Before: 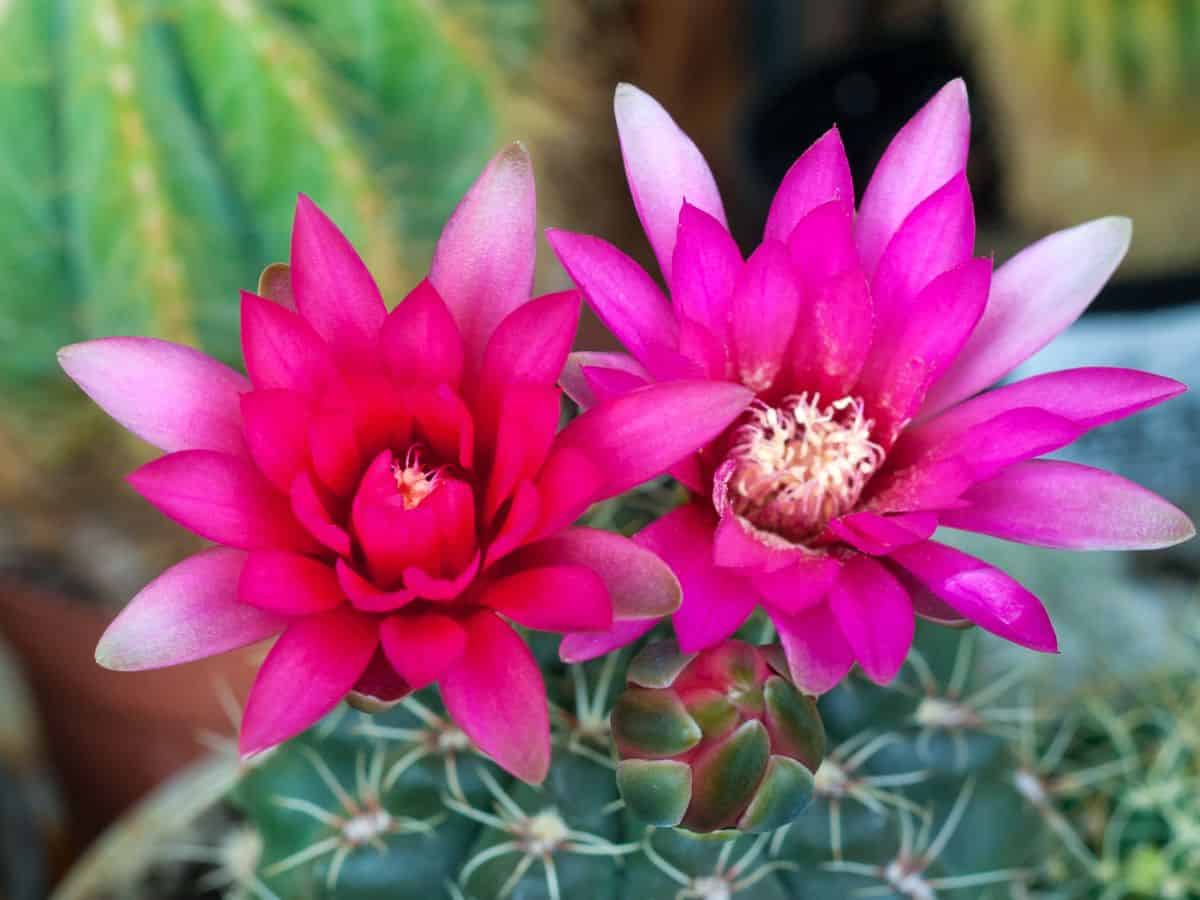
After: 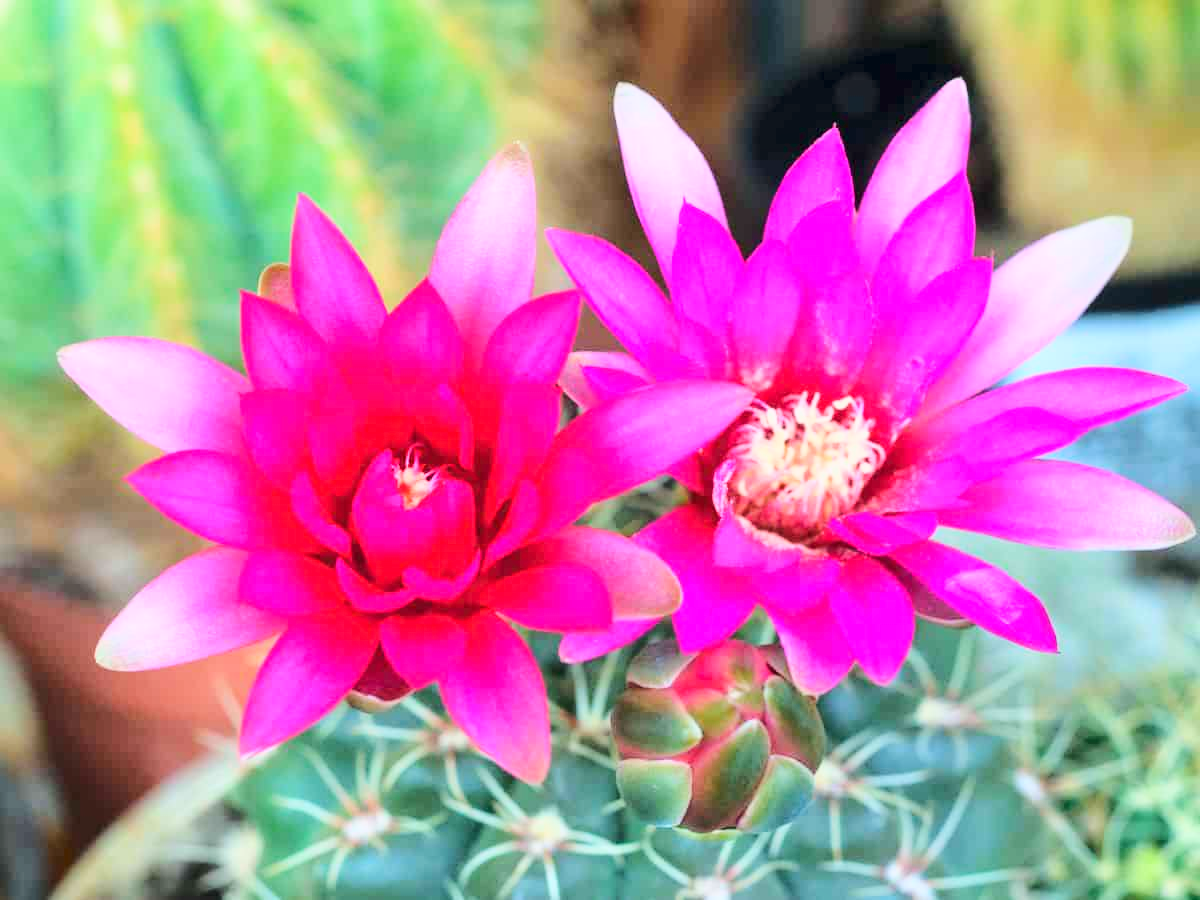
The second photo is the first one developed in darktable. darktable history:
tone equalizer: -8 EV 1.03 EV, -7 EV 1.02 EV, -6 EV 0.969 EV, -5 EV 0.986 EV, -4 EV 1.04 EV, -3 EV 0.759 EV, -2 EV 0.511 EV, -1 EV 0.273 EV, smoothing diameter 24.91%, edges refinement/feathering 9.64, preserve details guided filter
base curve: curves: ch0 [(0, 0) (0.025, 0.046) (0.112, 0.277) (0.467, 0.74) (0.814, 0.929) (1, 0.942)]
